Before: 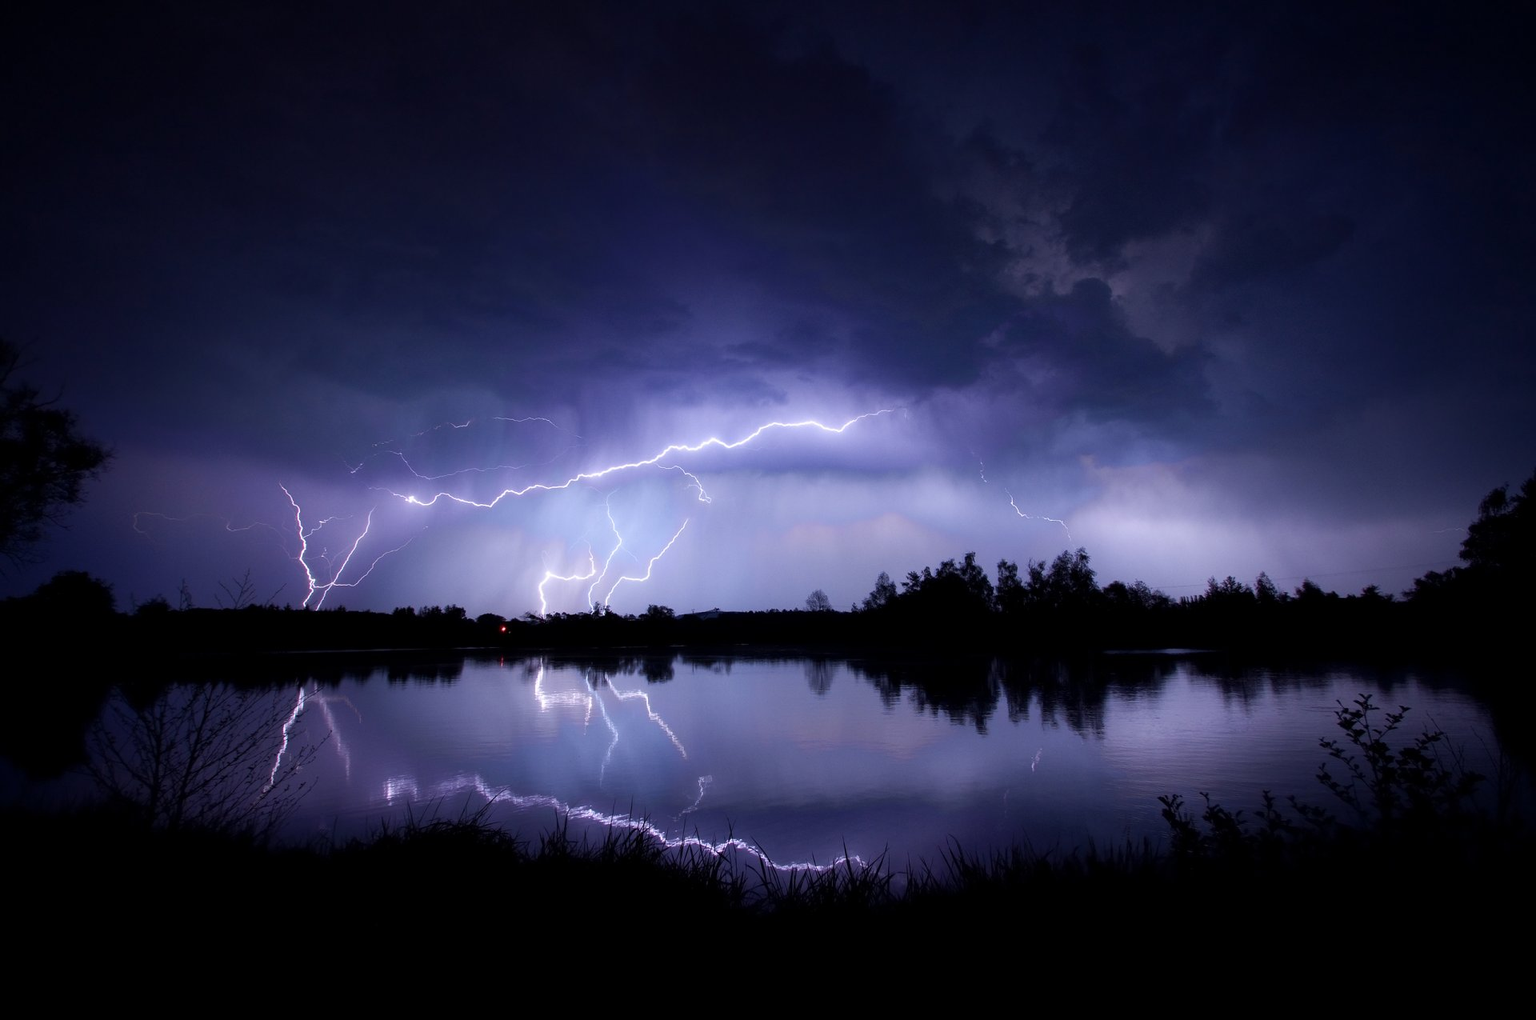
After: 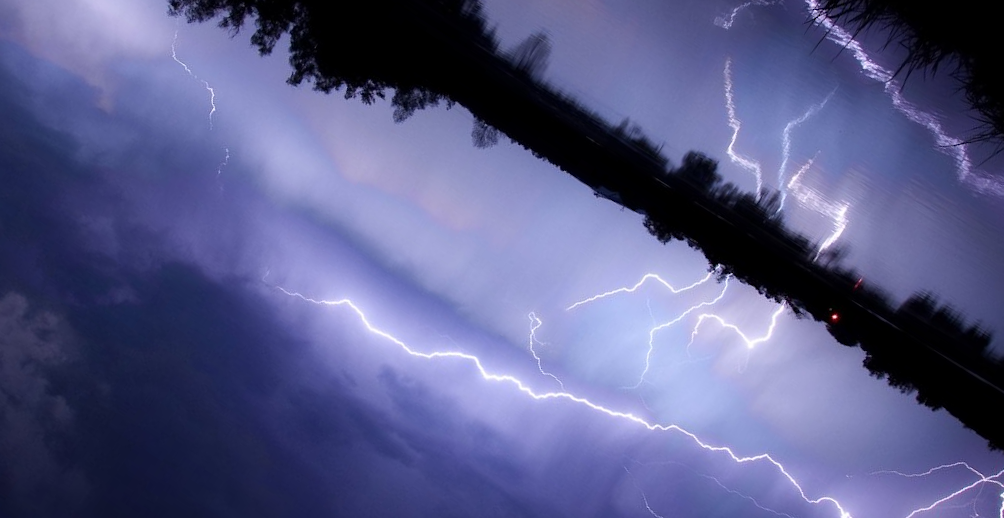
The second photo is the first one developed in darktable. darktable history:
crop and rotate: angle 147.61°, left 9.094%, top 15.655%, right 4.501%, bottom 17.146%
